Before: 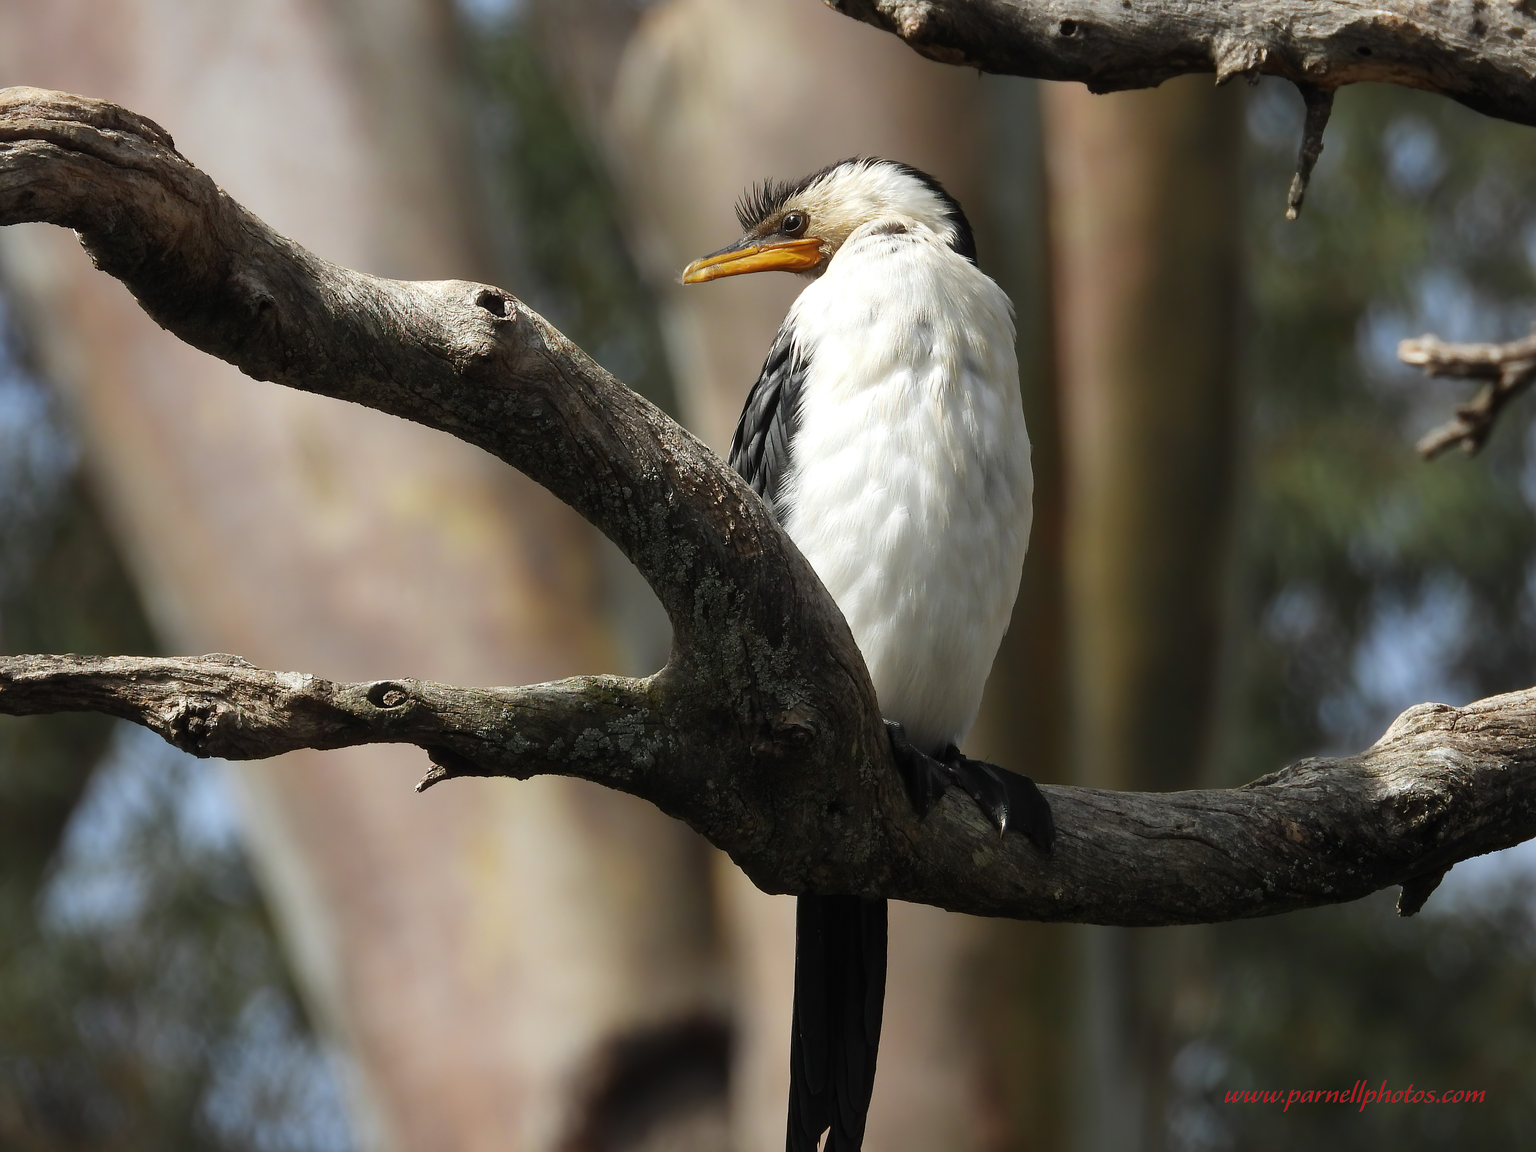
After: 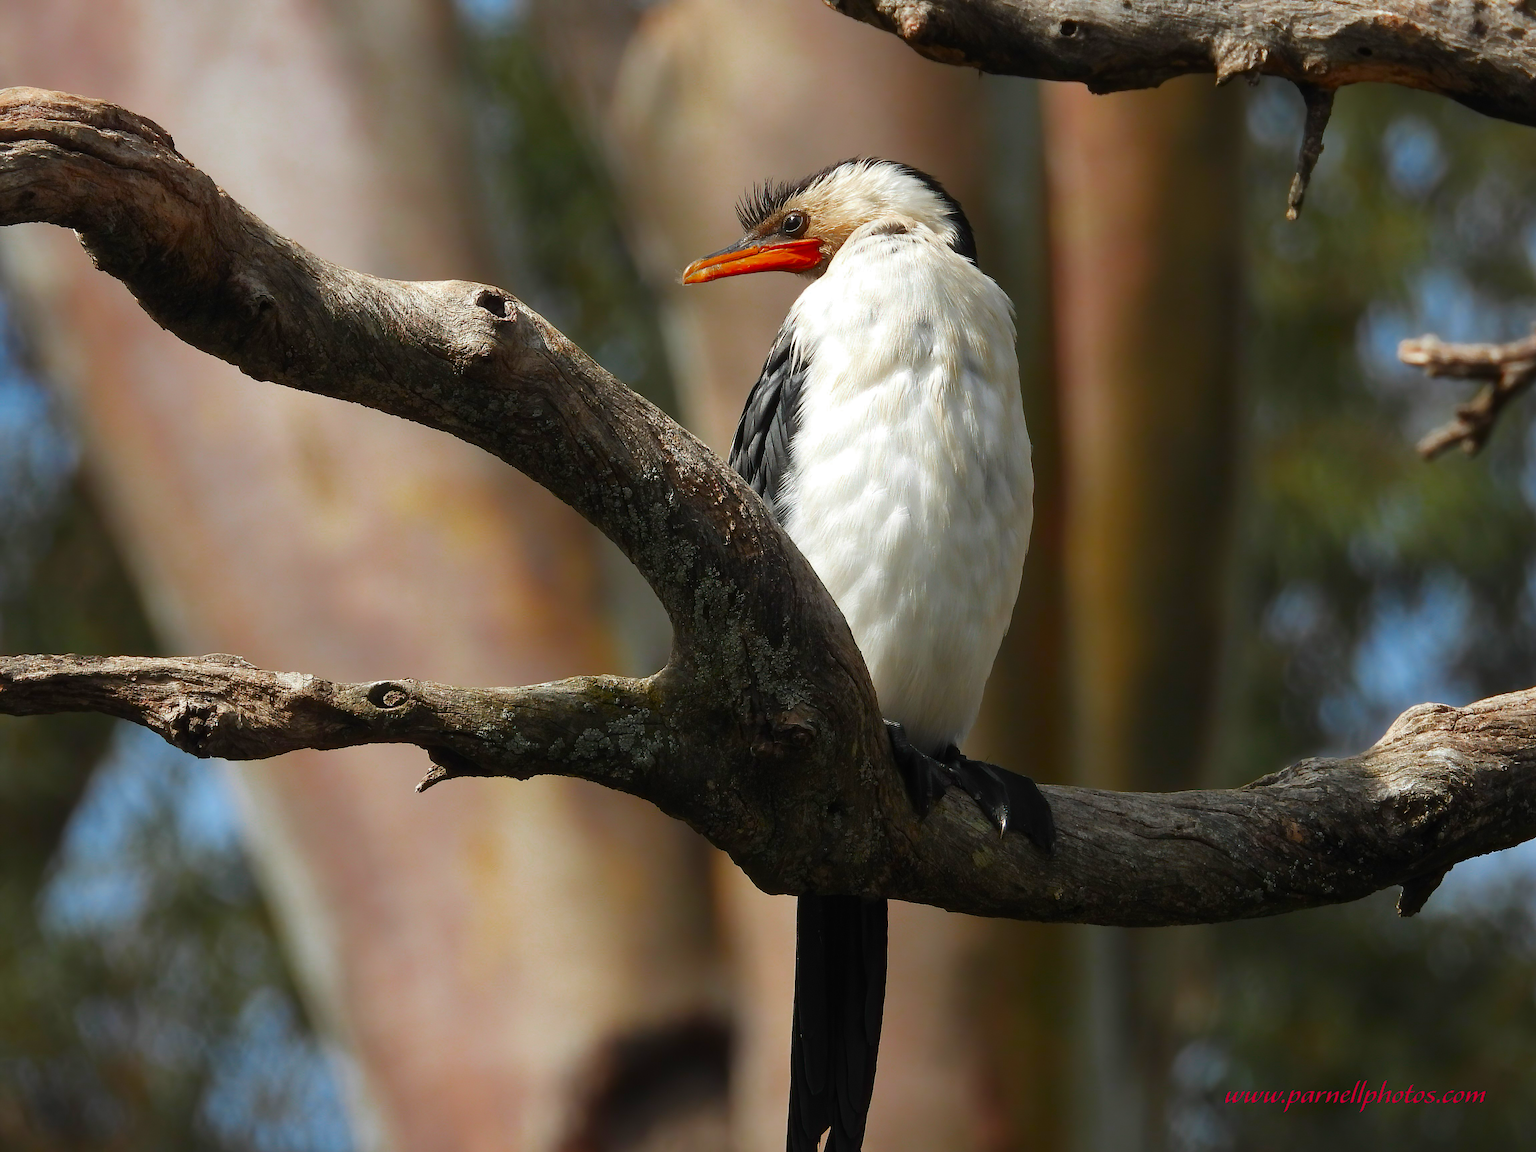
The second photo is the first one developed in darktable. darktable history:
color zones: curves: ch0 [(0.473, 0.374) (0.742, 0.784)]; ch1 [(0.354, 0.737) (0.742, 0.705)]; ch2 [(0.318, 0.421) (0.758, 0.532)]
